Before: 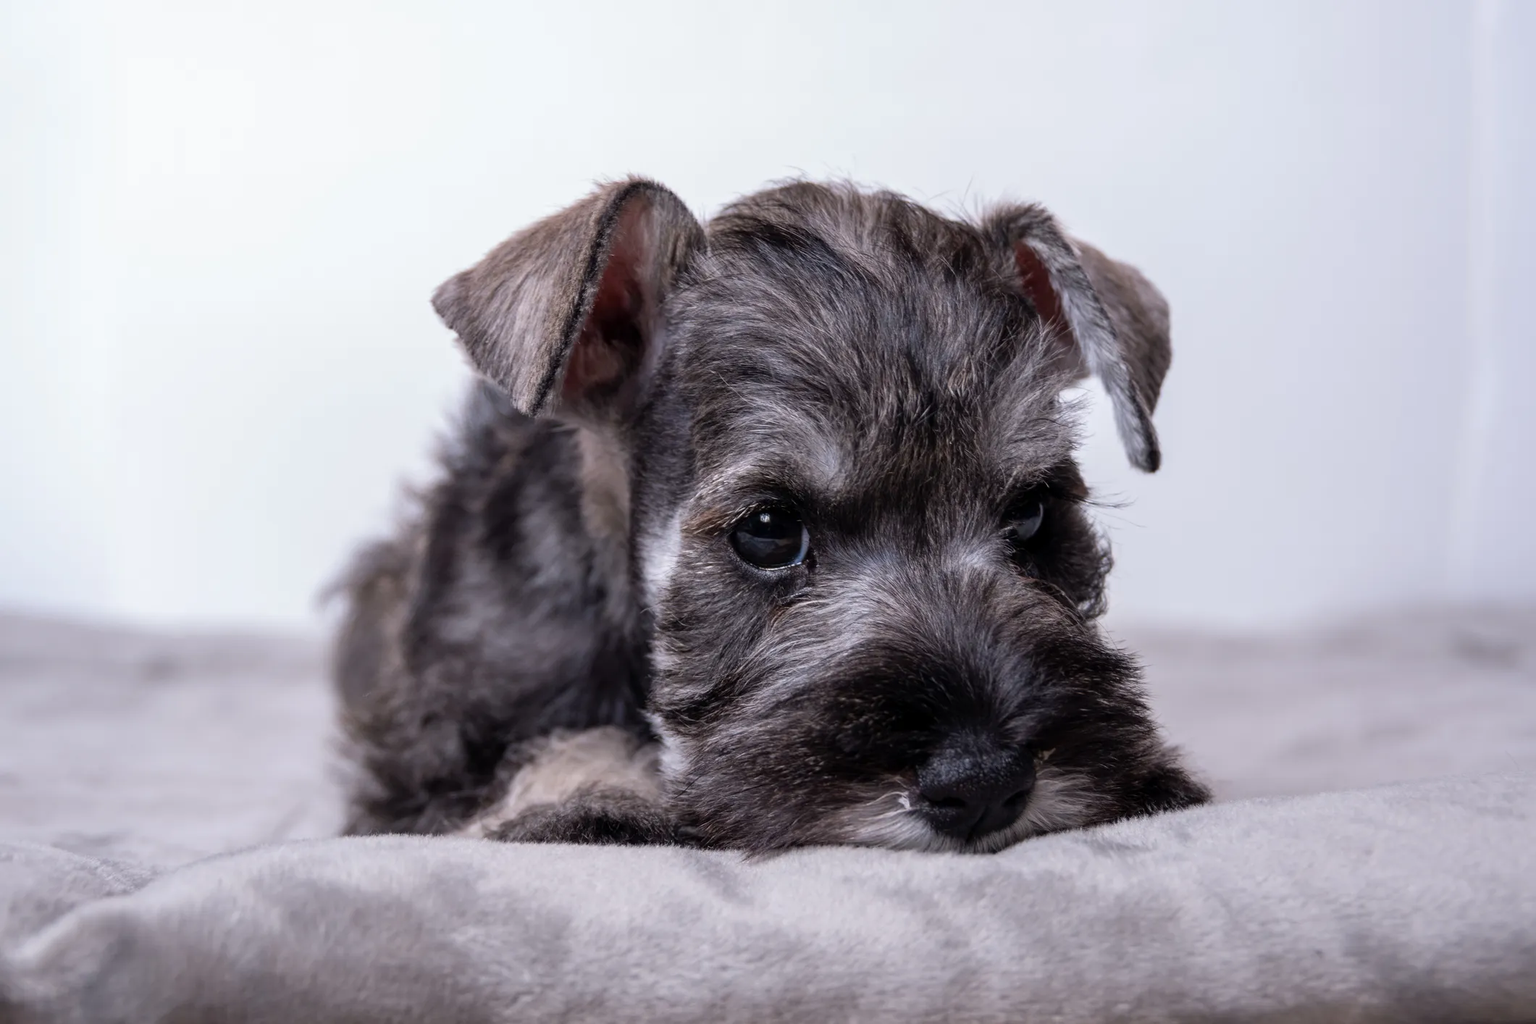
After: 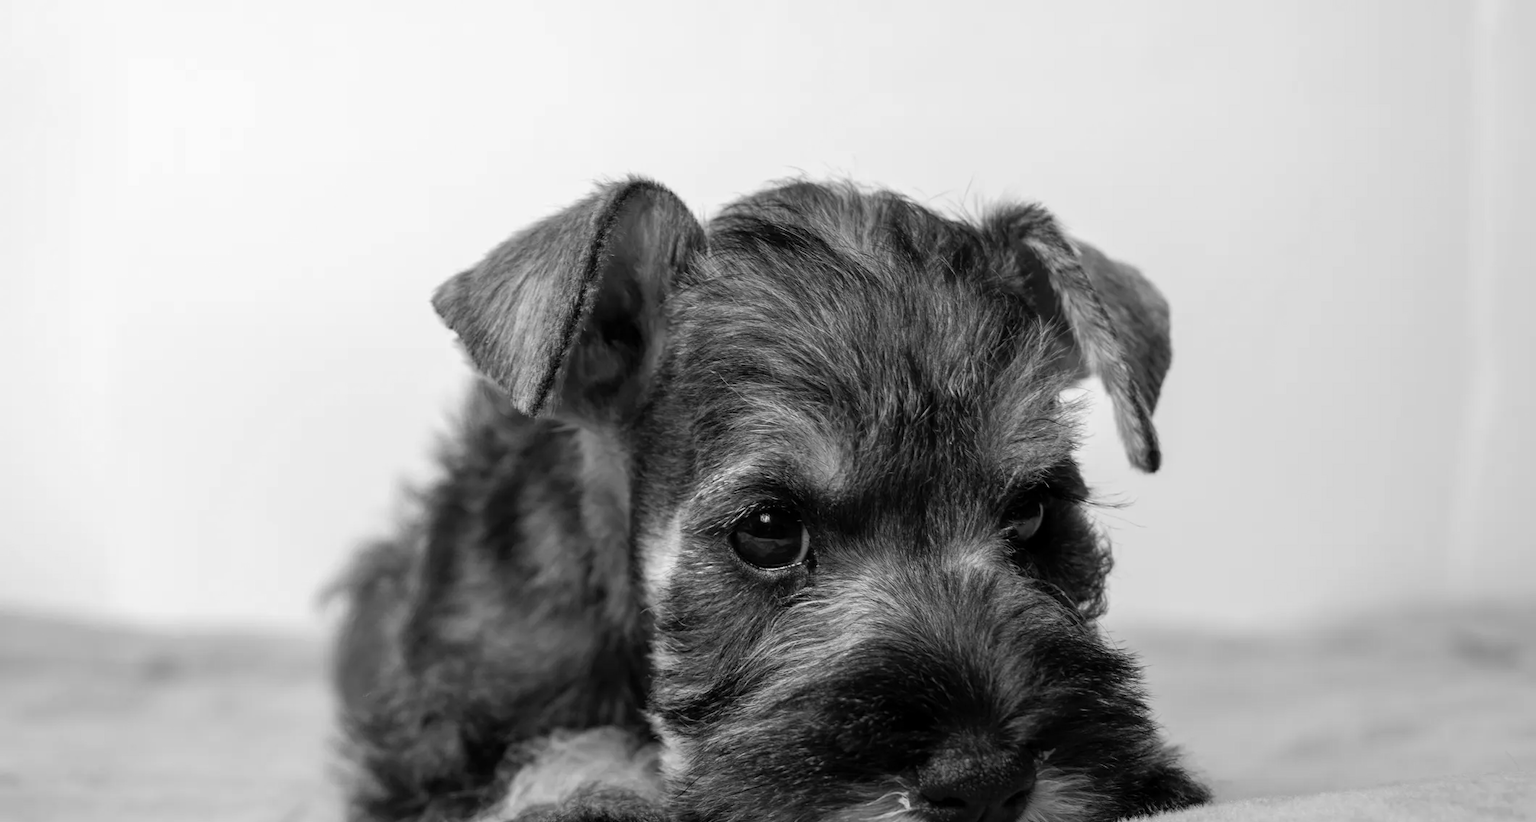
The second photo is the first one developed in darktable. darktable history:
crop: bottom 19.644%
contrast brightness saturation: saturation -1
